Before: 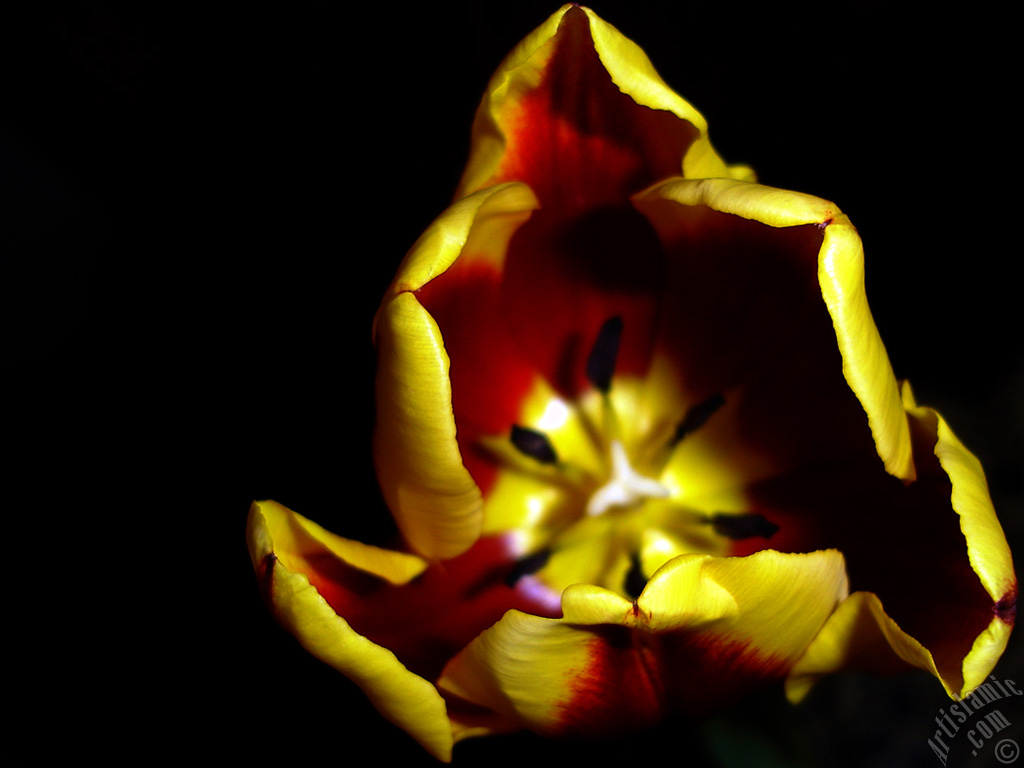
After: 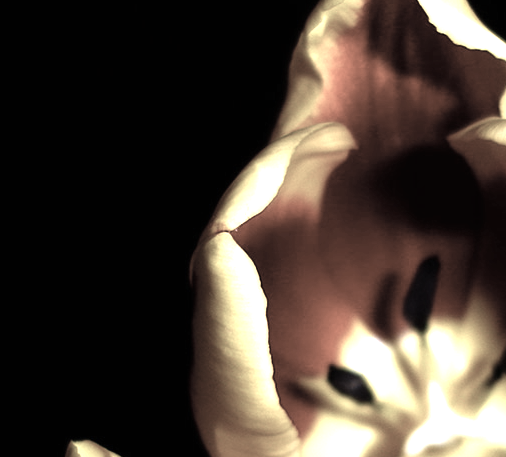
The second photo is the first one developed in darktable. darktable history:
crop: left 17.873%, top 7.843%, right 32.673%, bottom 32.649%
exposure: black level correction 0, exposure 0.954 EV, compensate highlight preservation false
color zones: curves: ch1 [(0.238, 0.163) (0.476, 0.2) (0.733, 0.322) (0.848, 0.134)]
tone equalizer: -8 EV -0.44 EV, -7 EV -0.403 EV, -6 EV -0.348 EV, -5 EV -0.245 EV, -3 EV 0.208 EV, -2 EV 0.343 EV, -1 EV 0.393 EV, +0 EV 0.435 EV
